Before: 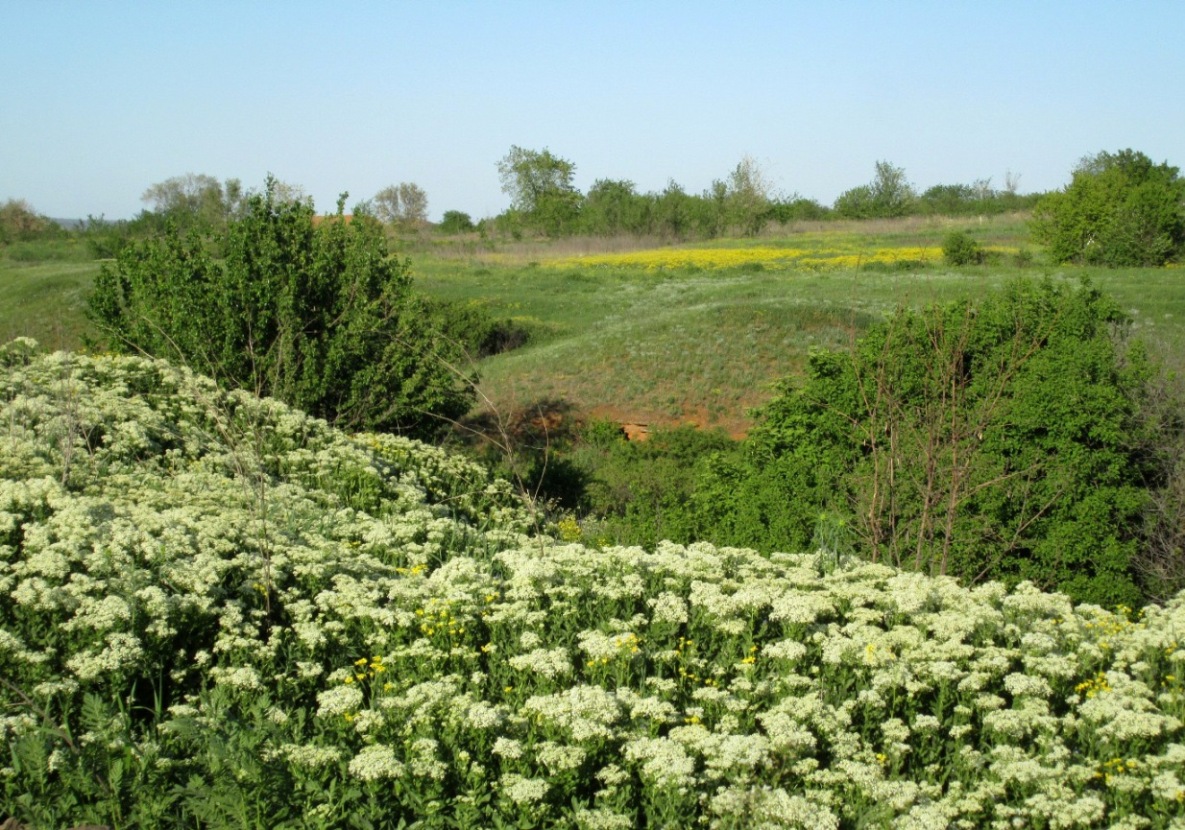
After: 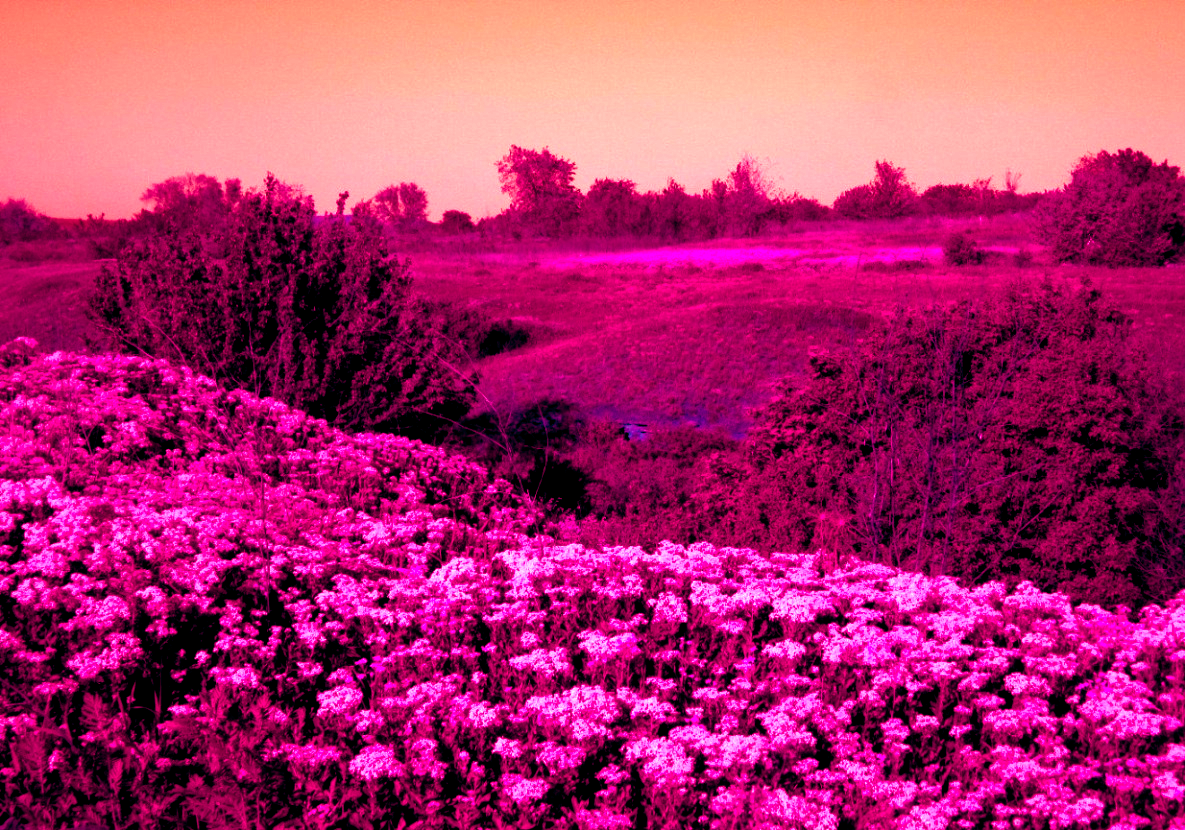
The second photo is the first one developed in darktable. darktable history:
color balance rgb: shadows lift › luminance -18.76%, shadows lift › chroma 35.44%, power › luminance -3.76%, power › hue 142.17°, highlights gain › chroma 7.5%, highlights gain › hue 184.75°, global offset › luminance -0.52%, global offset › chroma 0.91%, global offset › hue 173.36°, shadows fall-off 300%, white fulcrum 2 EV, highlights fall-off 300%, linear chroma grading › shadows 17.19%, linear chroma grading › highlights 61.12%, linear chroma grading › global chroma 50%, hue shift -150.52°, perceptual brilliance grading › global brilliance 12%, mask middle-gray fulcrum 100%, contrast gray fulcrum 38.43%, contrast 35.15%, saturation formula JzAzBz (2021)
exposure: exposure -0.04 EV, compensate highlight preservation false
